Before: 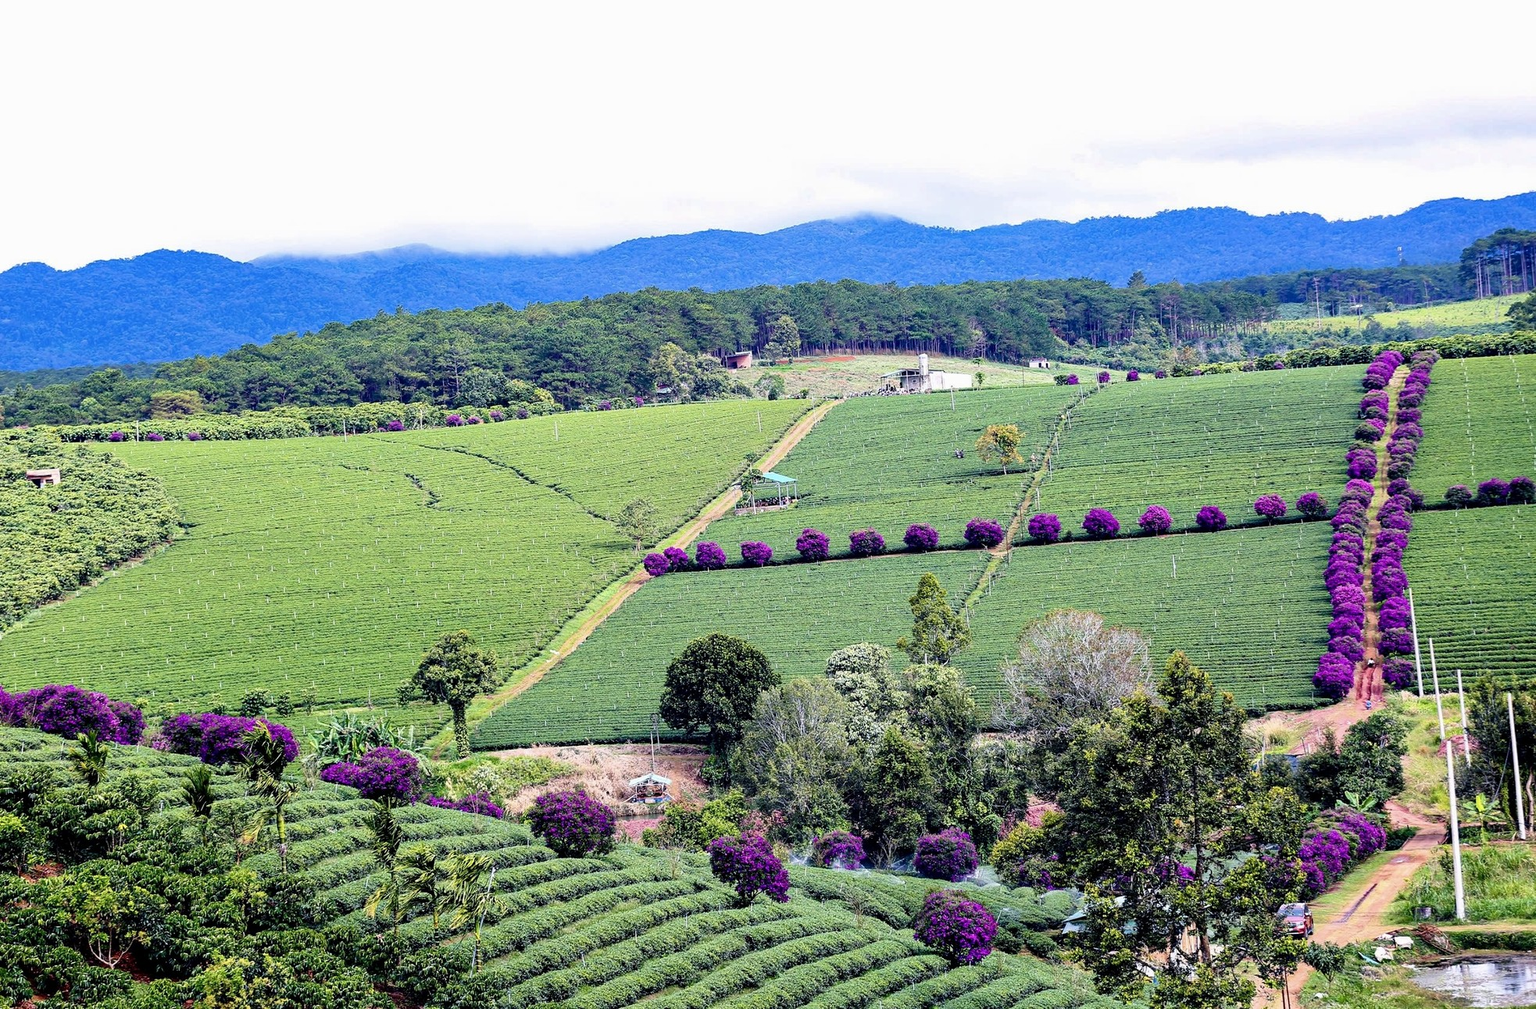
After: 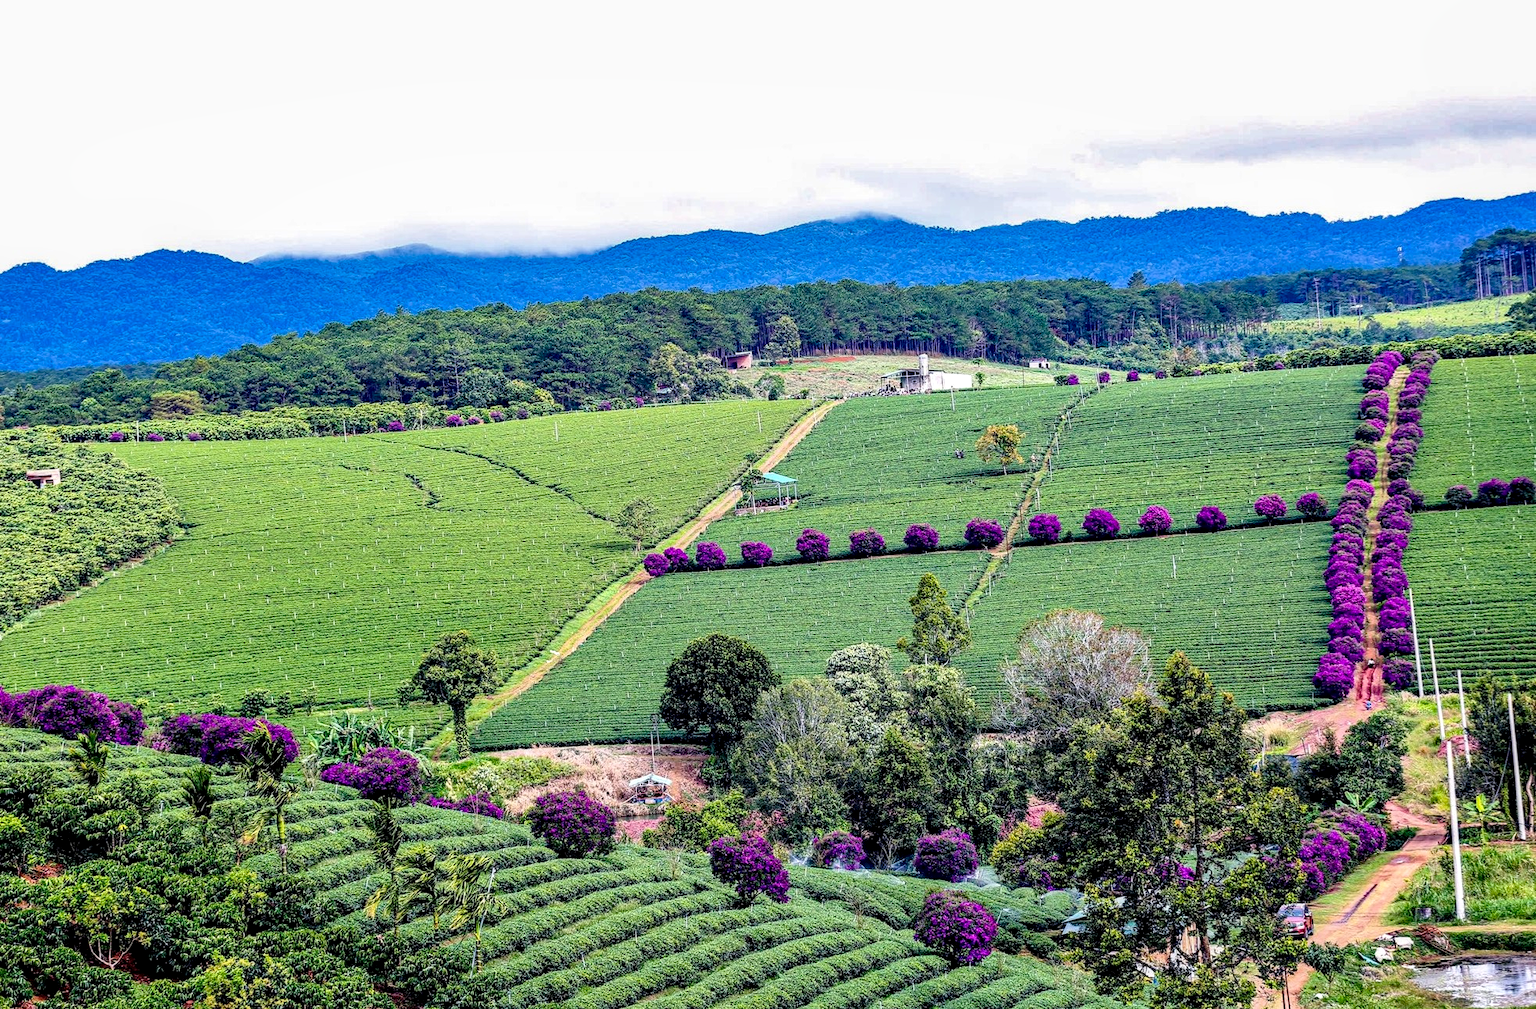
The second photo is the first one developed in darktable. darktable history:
haze removal: compatibility mode true, adaptive false
shadows and highlights: soften with gaussian
local contrast: highlights 35%, detail 135%
